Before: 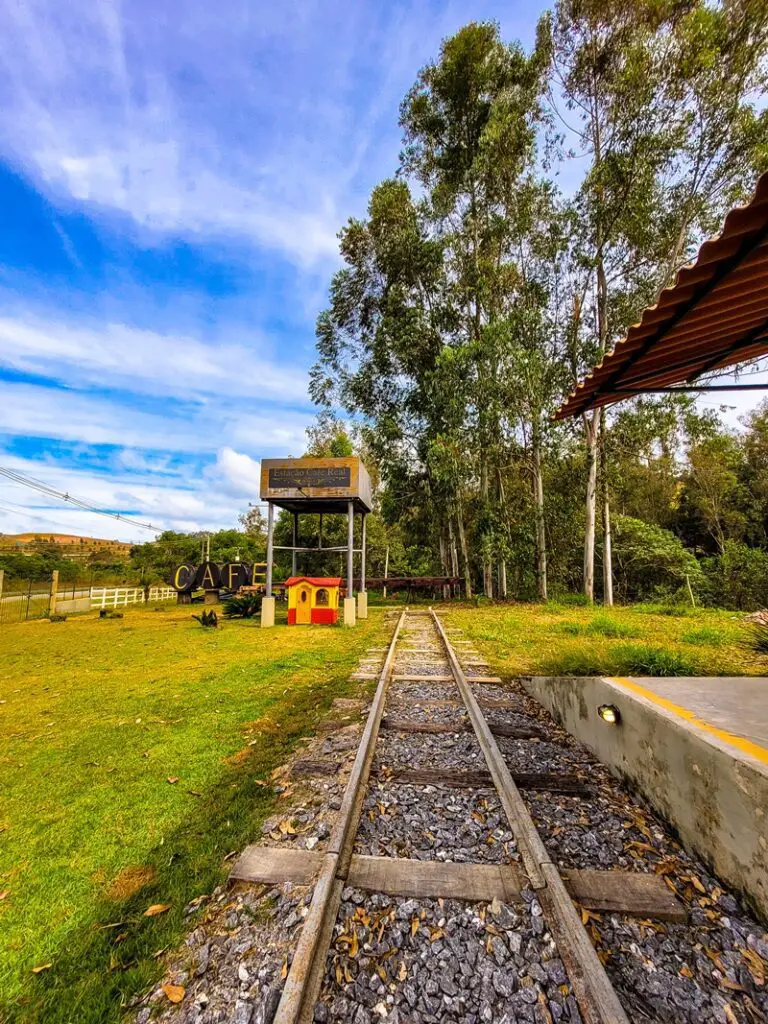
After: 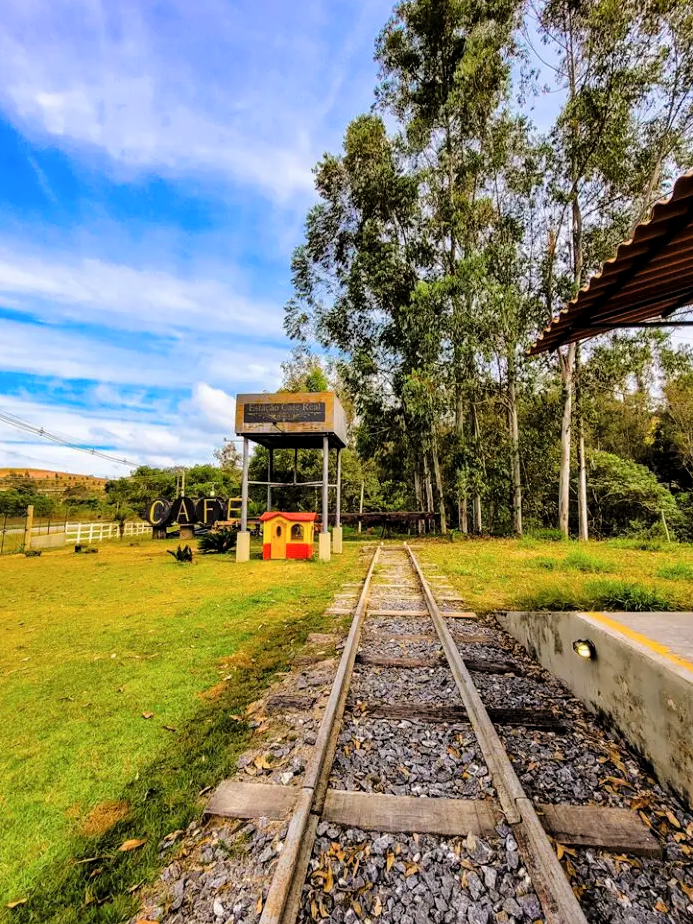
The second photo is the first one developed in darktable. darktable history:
contrast brightness saturation: saturation -0.05
tone curve: curves: ch0 [(0, 0) (0.004, 0) (0.133, 0.076) (0.325, 0.362) (0.879, 0.885) (1, 1)], color space Lab, linked channels, preserve colors none
crop: left 3.305%, top 6.436%, right 6.389%, bottom 3.258%
